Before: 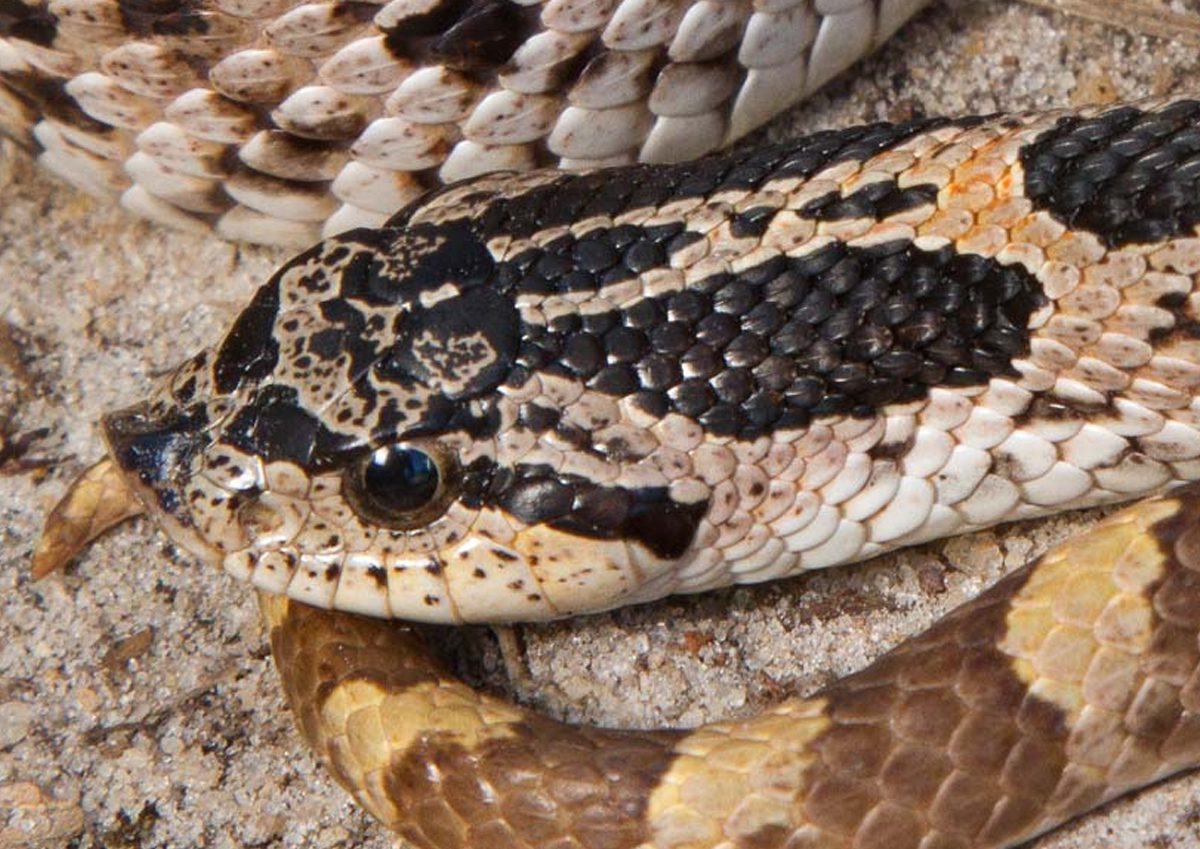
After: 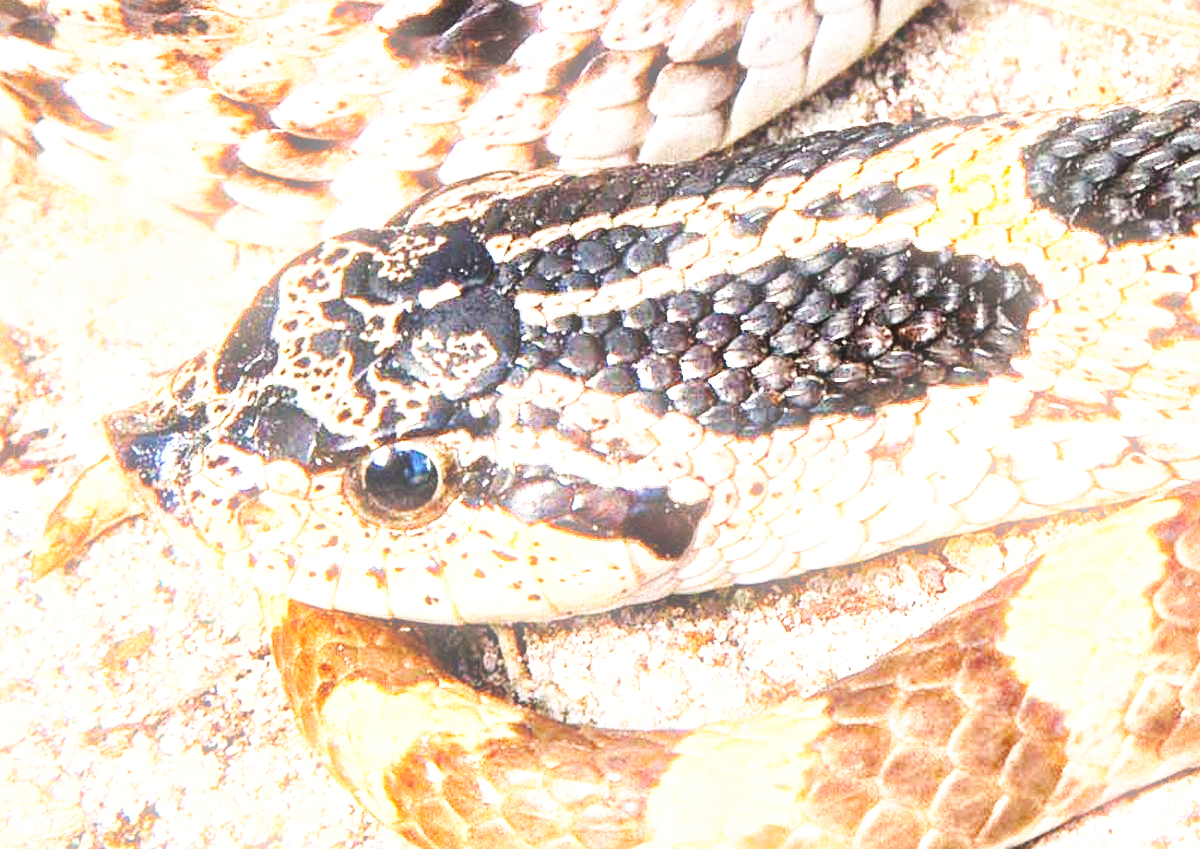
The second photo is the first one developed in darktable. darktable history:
base curve: curves: ch0 [(0, 0) (0.028, 0.03) (0.121, 0.232) (0.46, 0.748) (0.859, 0.968) (1, 1)], preserve colors none
exposure: black level correction 0, exposure 1.75 EV, compensate exposure bias true, compensate highlight preservation false
contrast equalizer: y [[0.601, 0.6, 0.598, 0.598, 0.6, 0.601], [0.5 ×6], [0.5 ×6], [0 ×6], [0 ×6]]
sharpen: on, module defaults
bloom: size 9%, threshold 100%, strength 7%
